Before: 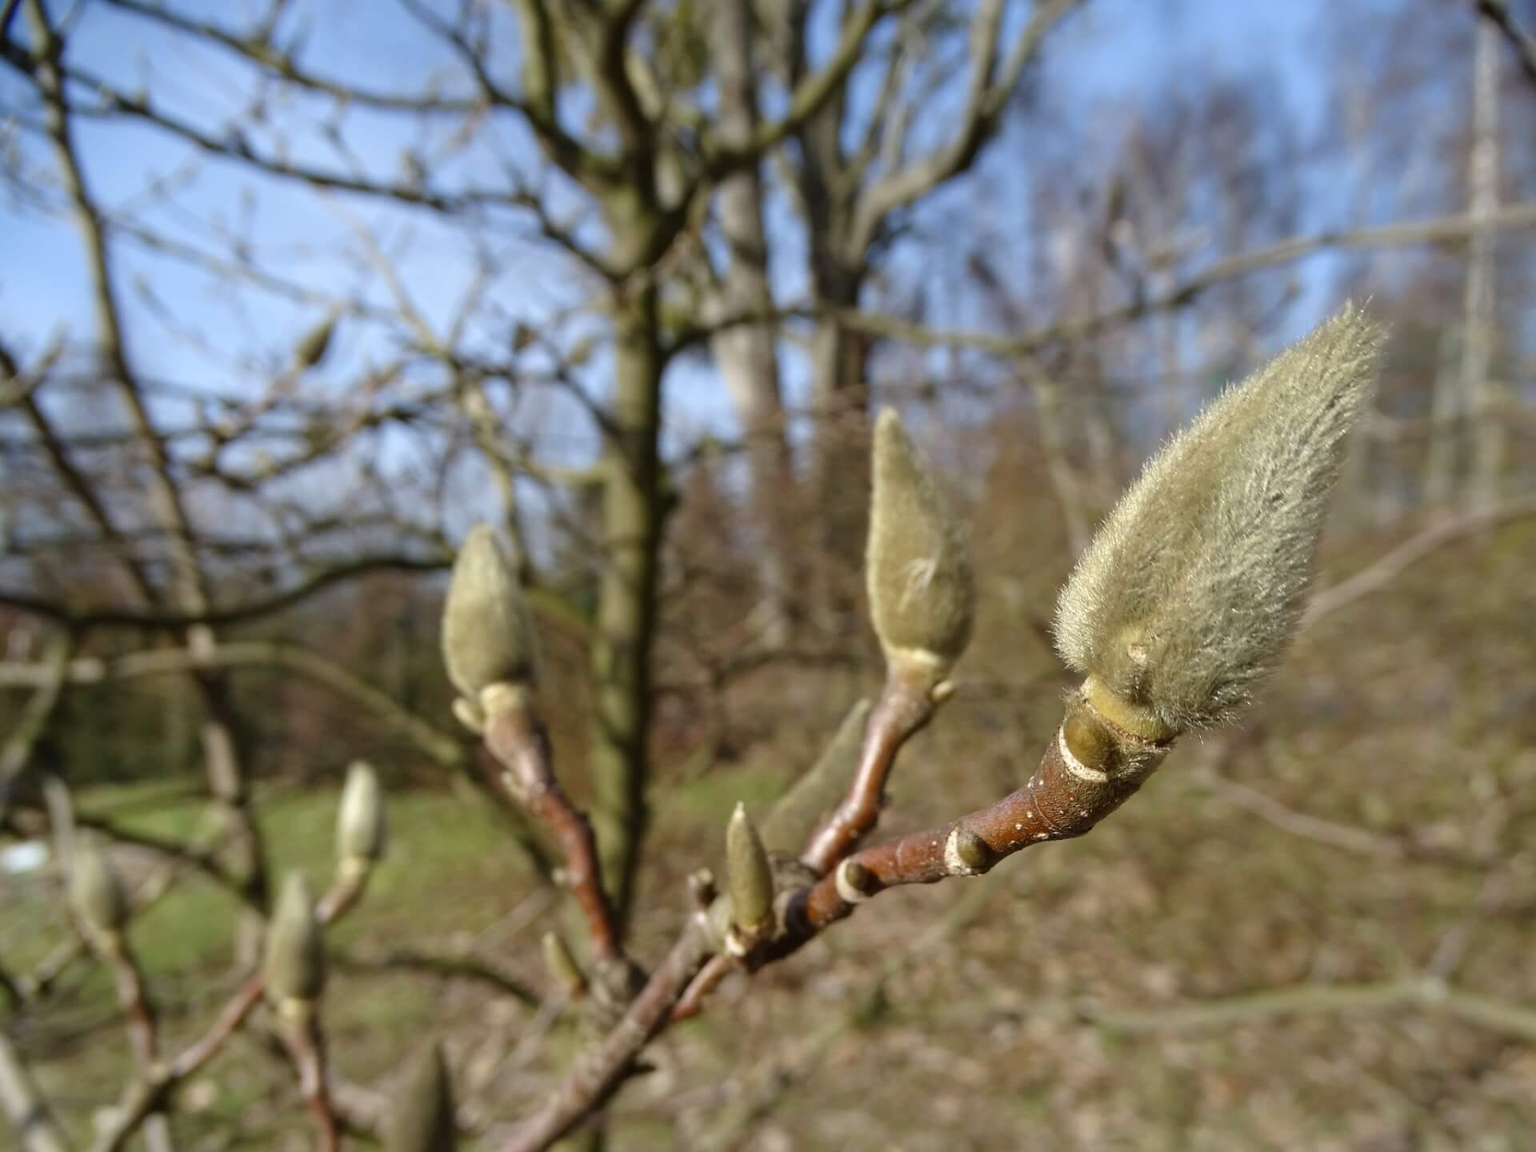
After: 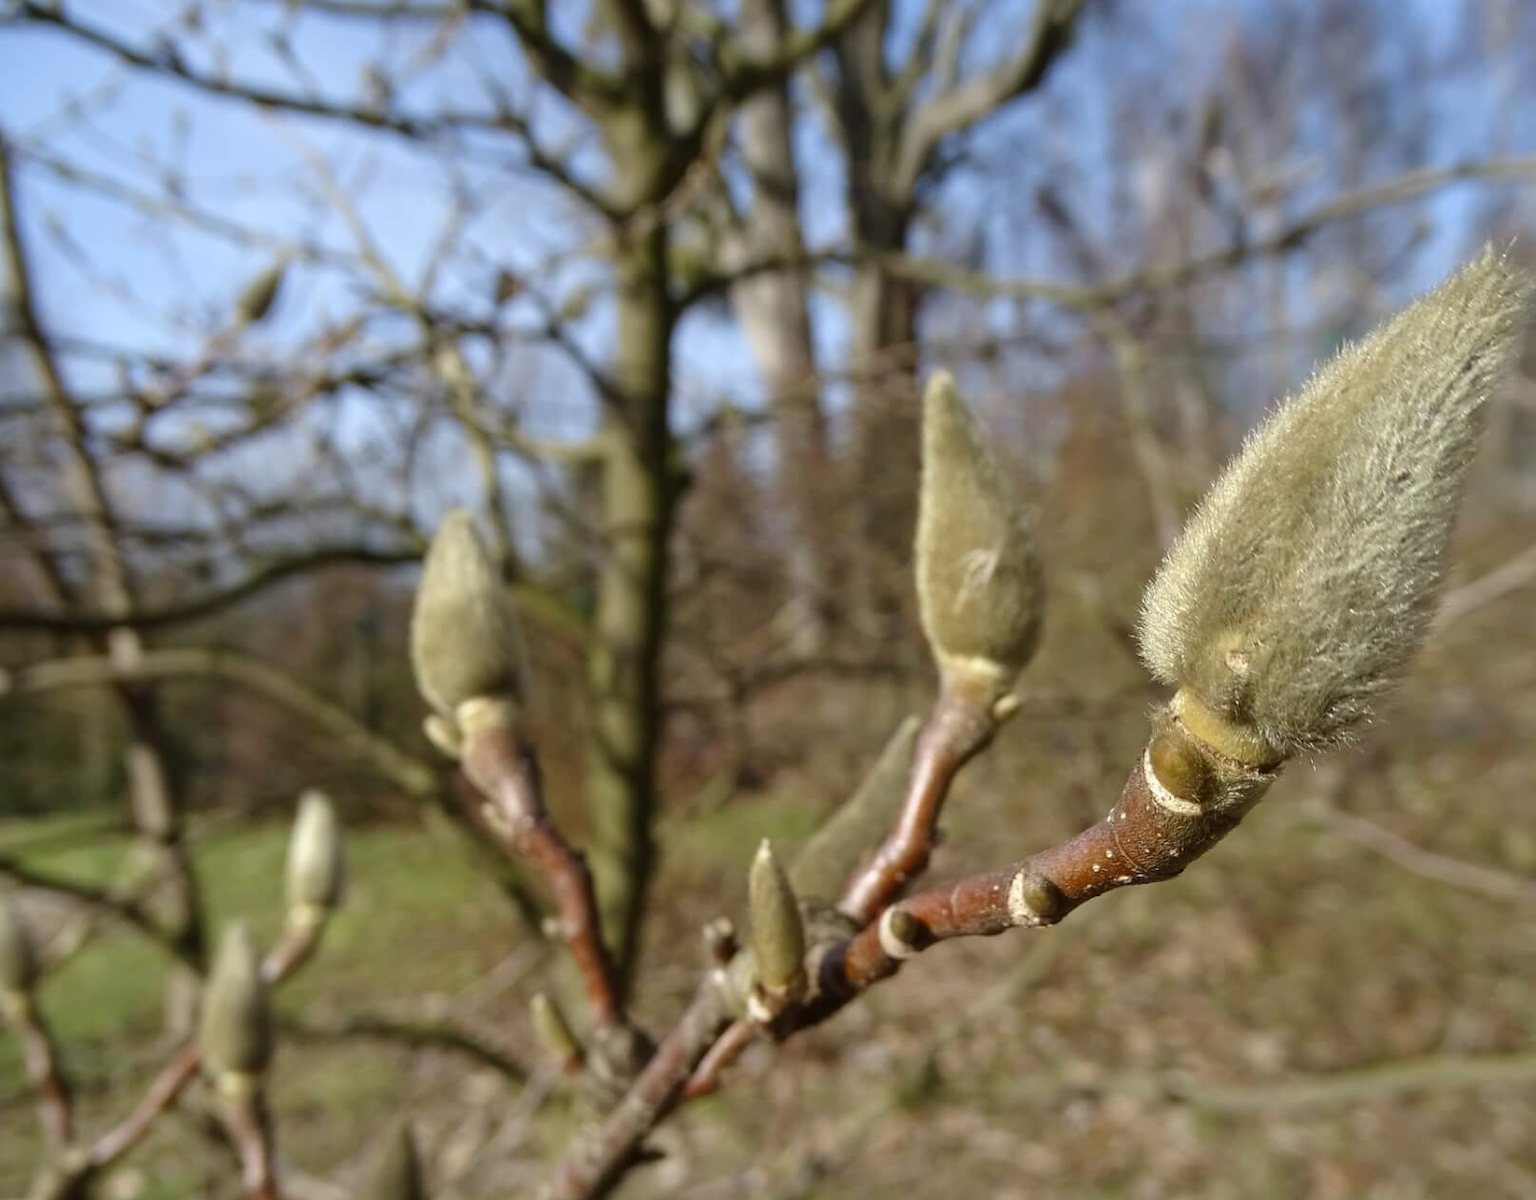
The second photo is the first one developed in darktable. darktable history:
crop: left 6.271%, top 8.398%, right 9.526%, bottom 3.831%
